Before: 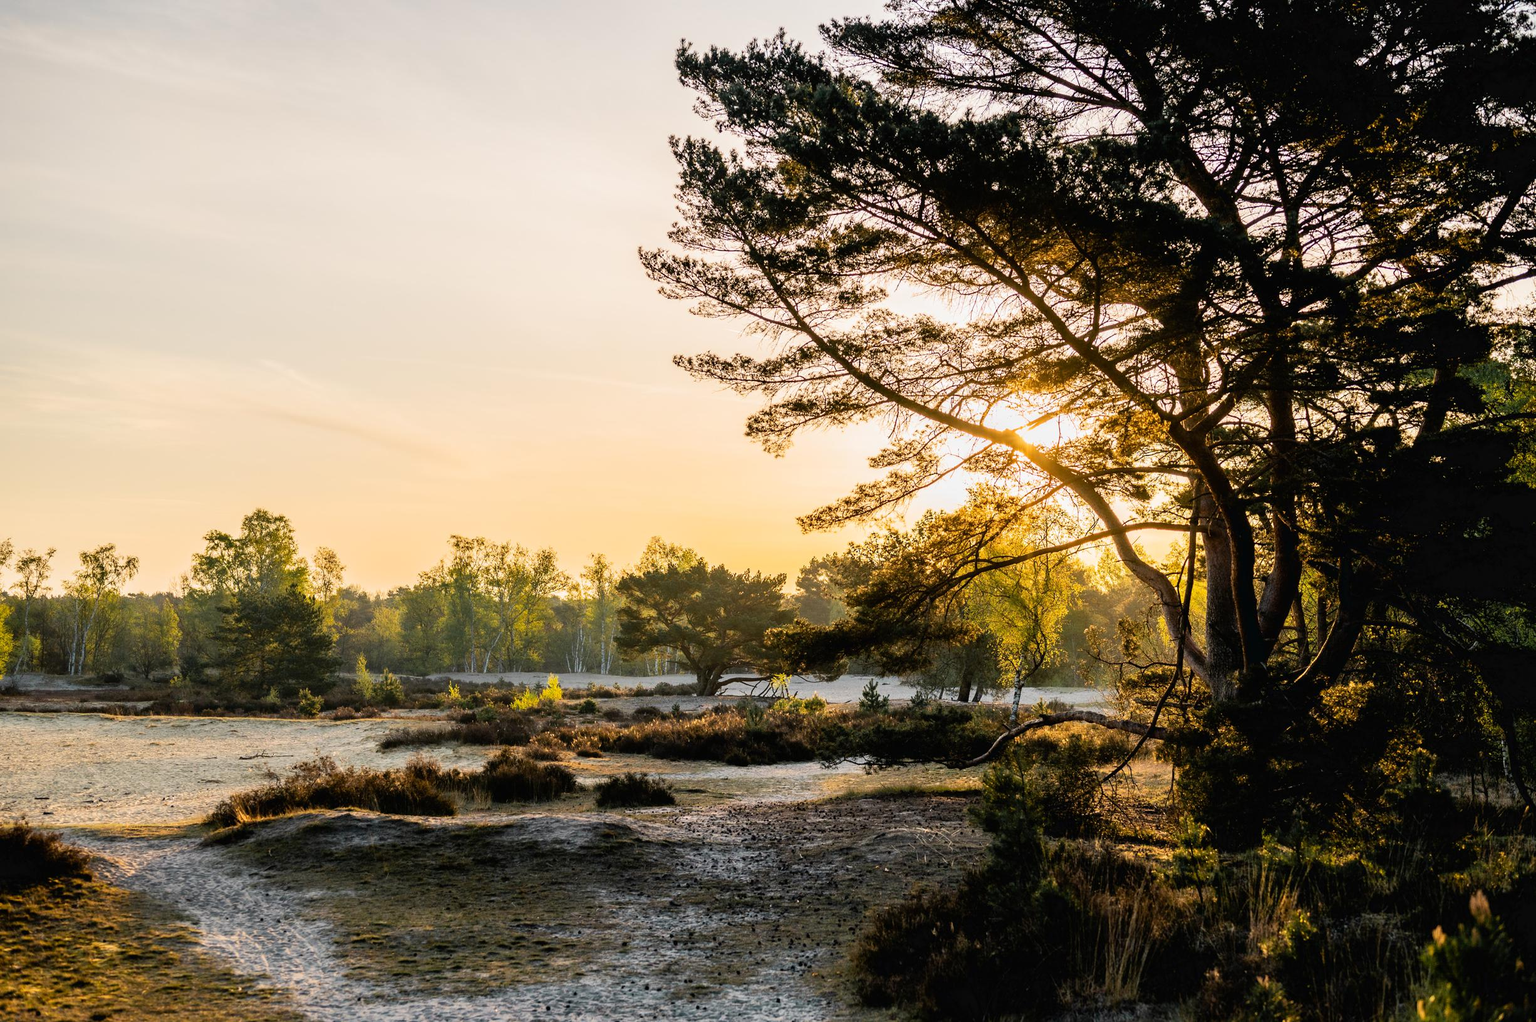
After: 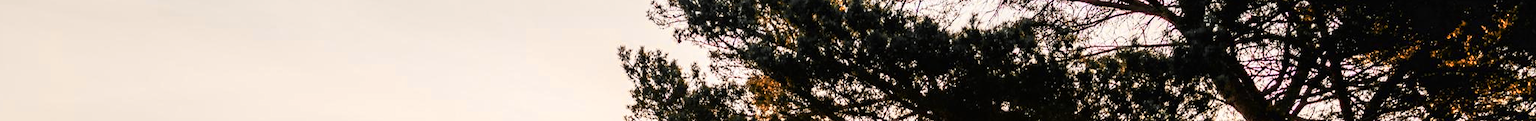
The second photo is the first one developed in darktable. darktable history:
color zones: curves: ch0 [(0.009, 0.528) (0.136, 0.6) (0.255, 0.586) (0.39, 0.528) (0.522, 0.584) (0.686, 0.736) (0.849, 0.561)]; ch1 [(0.045, 0.781) (0.14, 0.416) (0.257, 0.695) (0.442, 0.032) (0.738, 0.338) (0.818, 0.632) (0.891, 0.741) (1, 0.704)]; ch2 [(0, 0.667) (0.141, 0.52) (0.26, 0.37) (0.474, 0.432) (0.743, 0.286)]
crop and rotate: left 9.644%, top 9.491%, right 6.021%, bottom 80.509%
